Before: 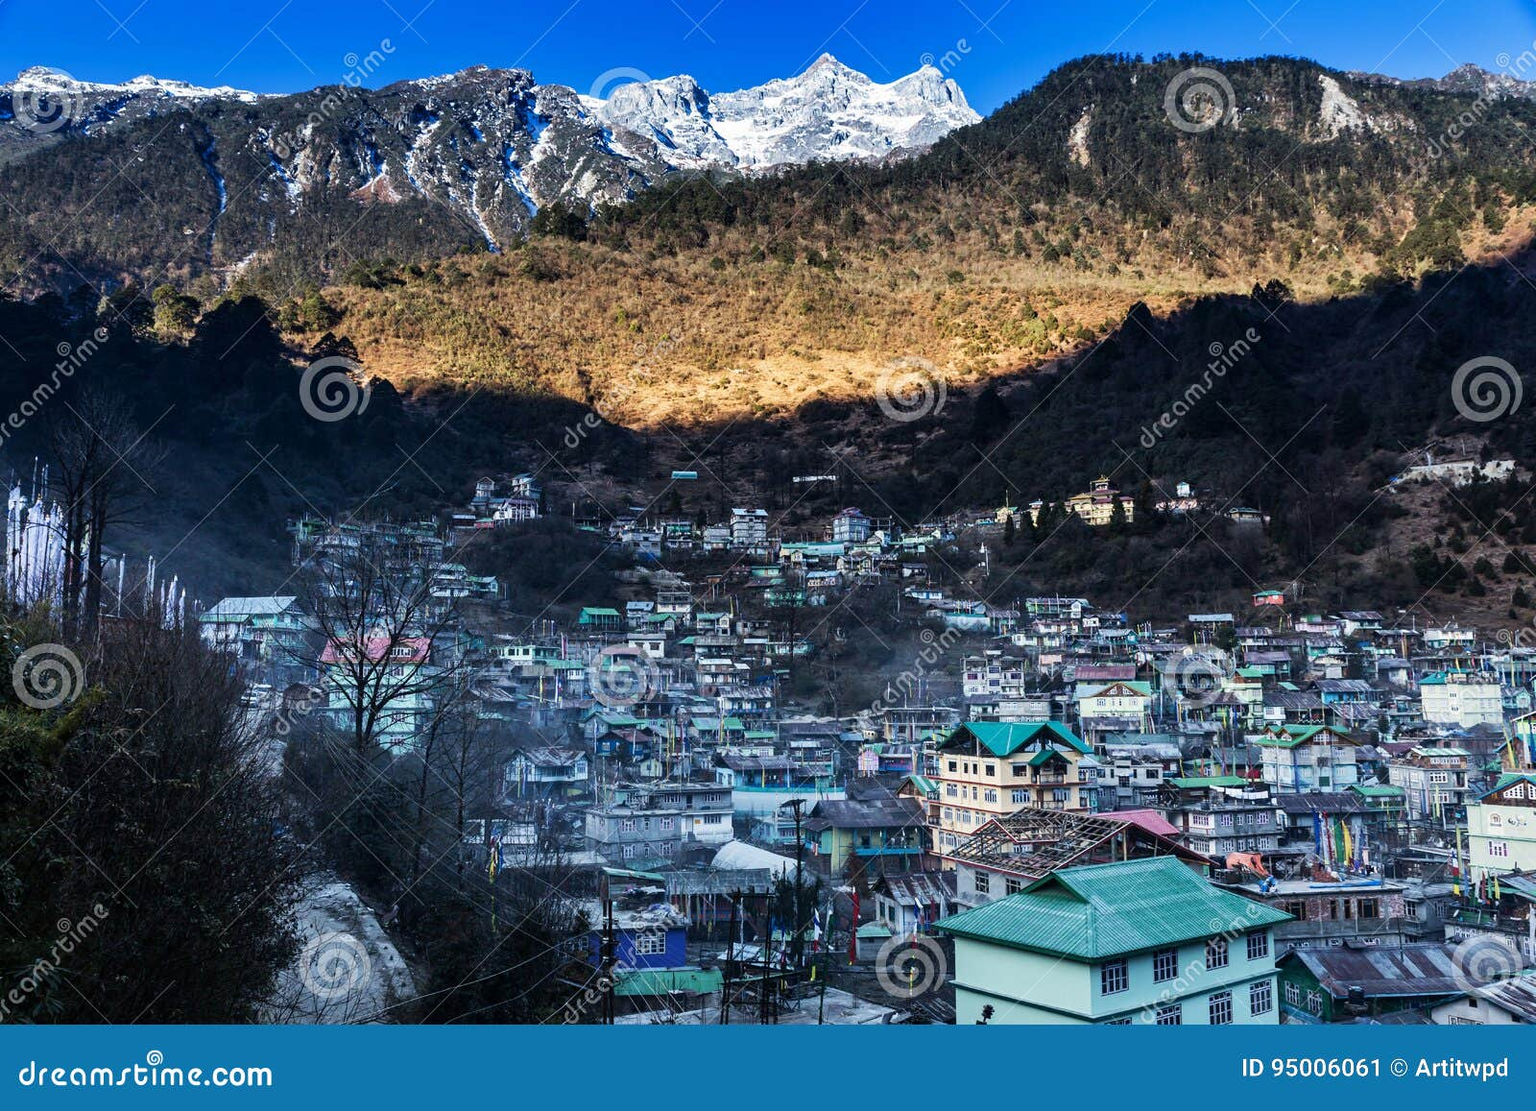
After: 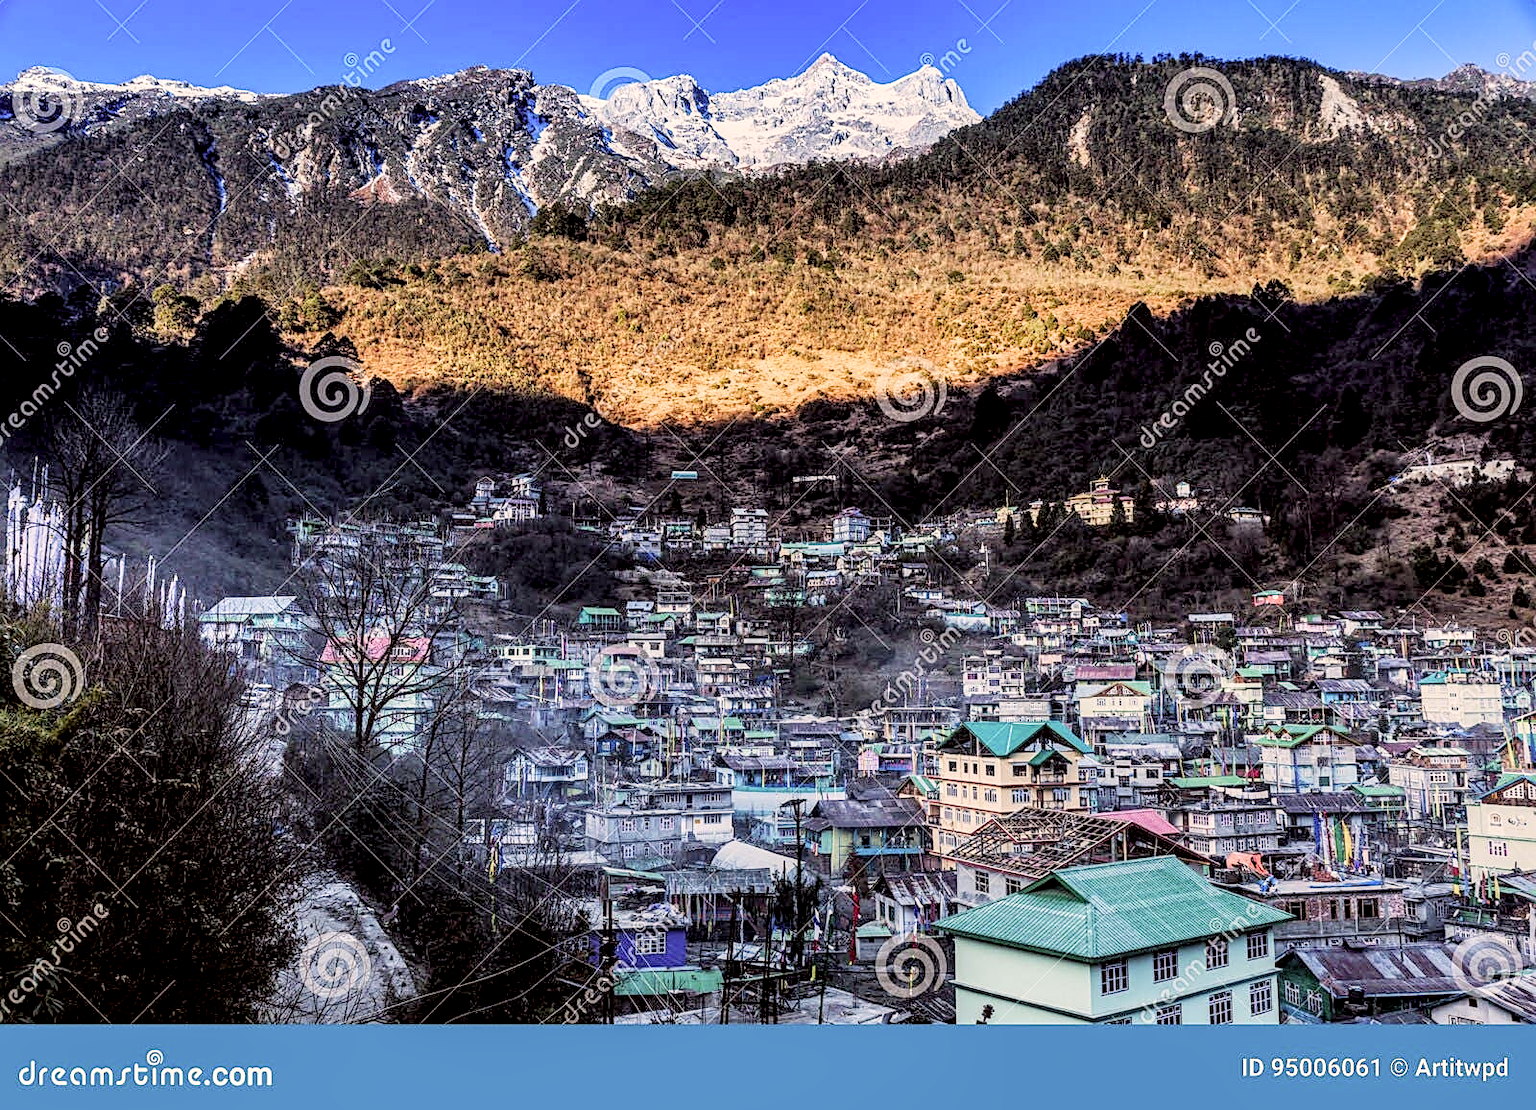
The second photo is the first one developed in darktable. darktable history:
exposure: black level correction 0, exposure 1 EV, compensate exposure bias true, compensate highlight preservation false
local contrast: detail 150%
sharpen: on, module defaults
color correction: highlights a* 6.7, highlights b* 7.77, shadows a* 6.59, shadows b* 7.42, saturation 0.926
filmic rgb: black relative exposure -8.75 EV, white relative exposure 4.98 EV, target black luminance 0%, hardness 3.78, latitude 66.01%, contrast 0.832, shadows ↔ highlights balance 19.48%, add noise in highlights 0, preserve chrominance luminance Y, color science v3 (2019), use custom middle-gray values true, iterations of high-quality reconstruction 0, contrast in highlights soft
shadows and highlights: shadows 25, highlights -48.07, soften with gaussian
tone curve: curves: ch0 [(0, 0) (0.059, 0.027) (0.162, 0.125) (0.304, 0.279) (0.547, 0.532) (0.828, 0.815) (1, 0.983)]; ch1 [(0, 0) (0.23, 0.166) (0.34, 0.298) (0.371, 0.334) (0.435, 0.408) (0.477, 0.469) (0.499, 0.498) (0.529, 0.544) (0.559, 0.587) (0.743, 0.798) (1, 1)]; ch2 [(0, 0) (0.431, 0.414) (0.498, 0.503) (0.524, 0.531) (0.568, 0.567) (0.6, 0.597) (0.643, 0.631) (0.74, 0.721) (1, 1)], preserve colors none
